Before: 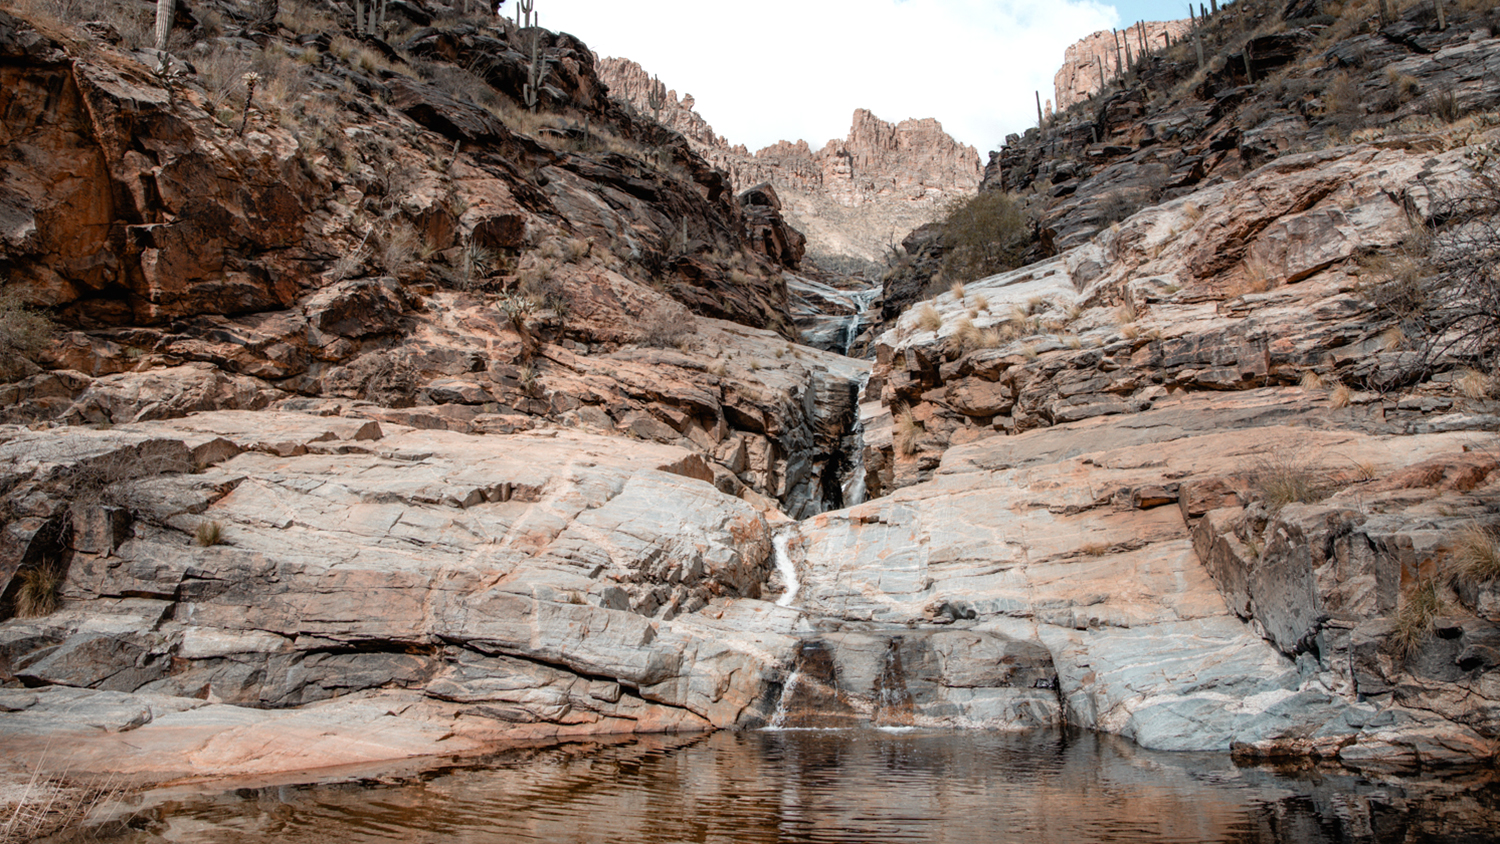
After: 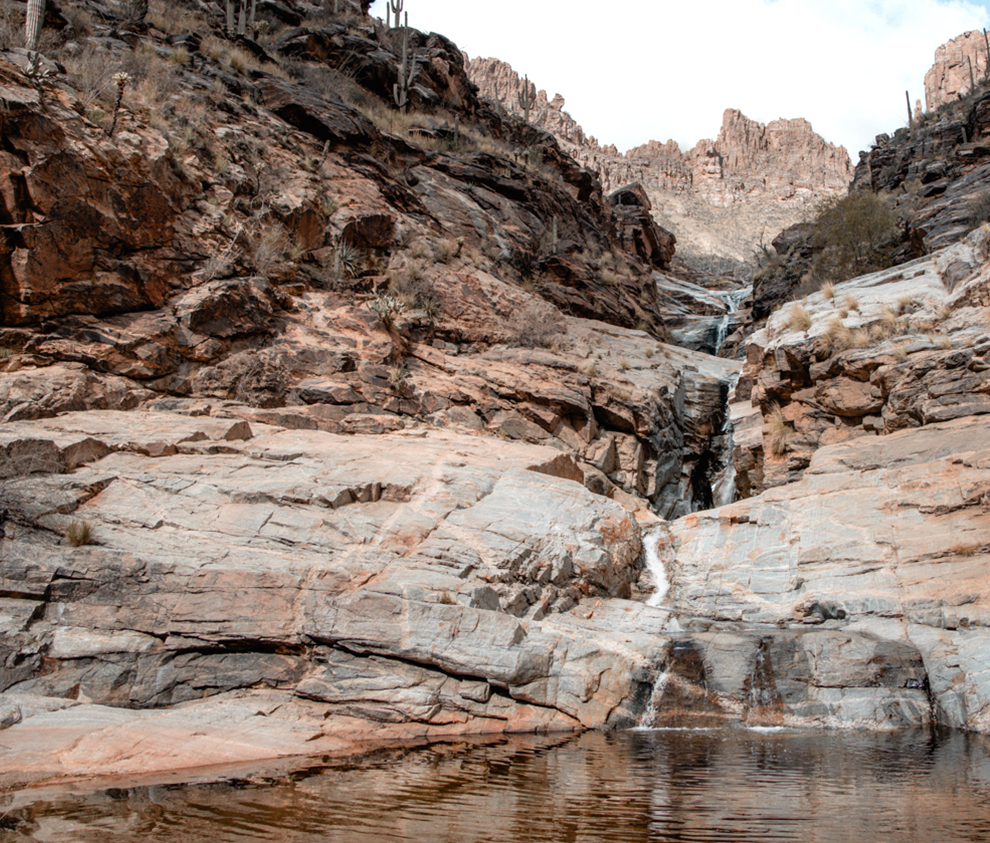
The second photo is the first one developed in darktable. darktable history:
crop and rotate: left 8.707%, right 25.257%
